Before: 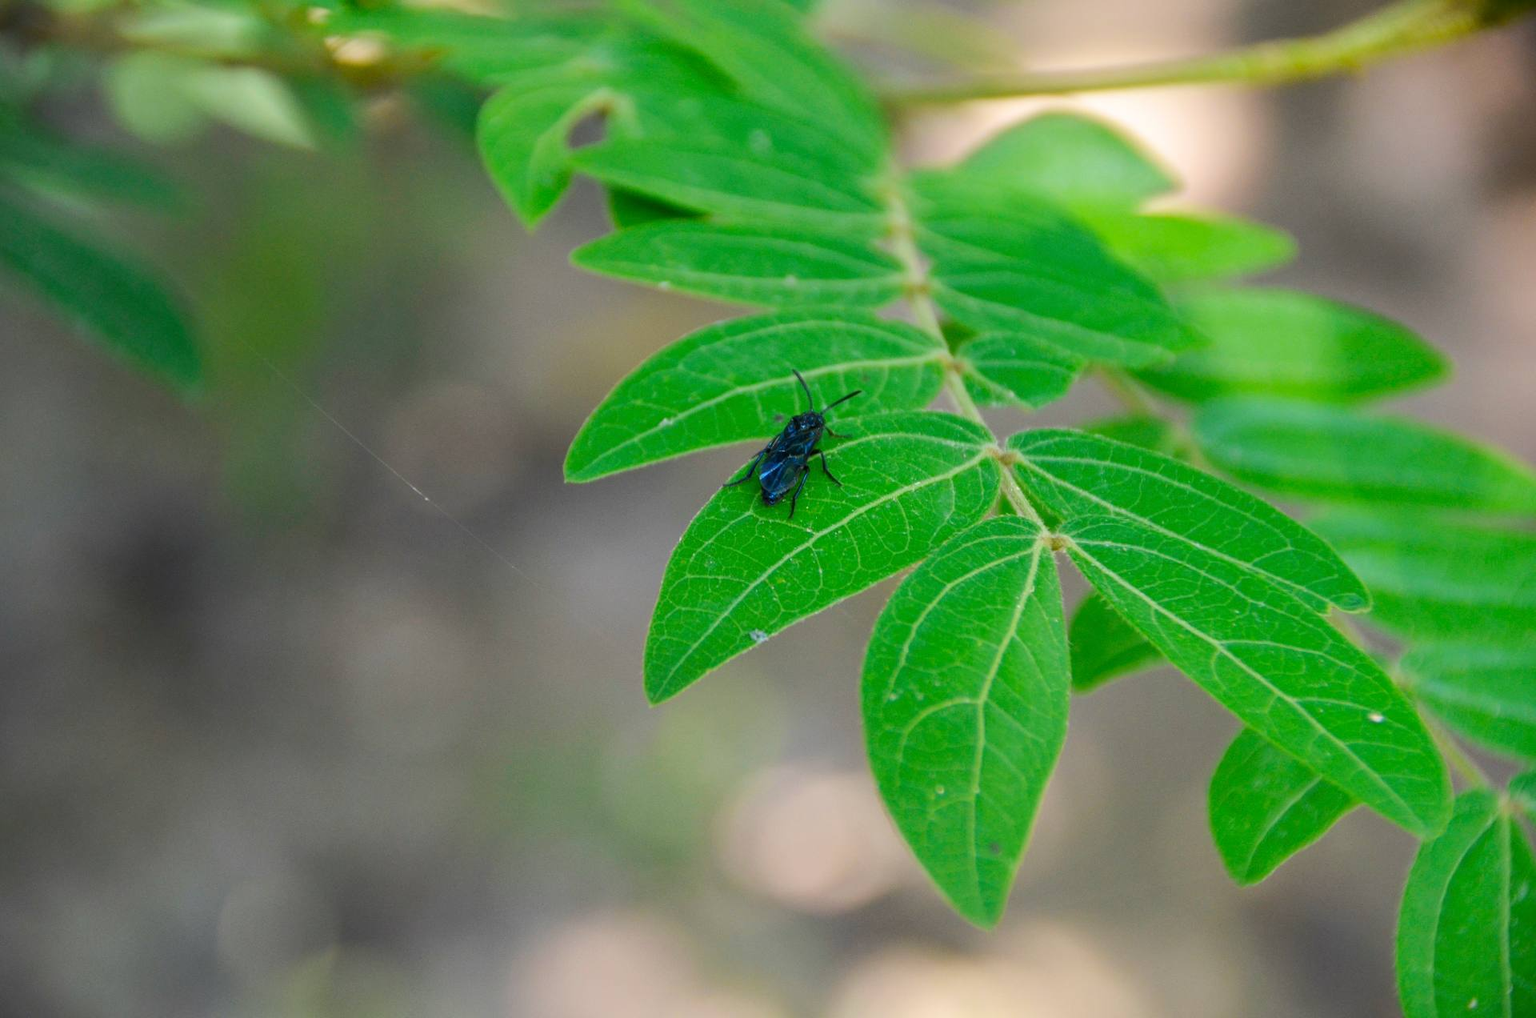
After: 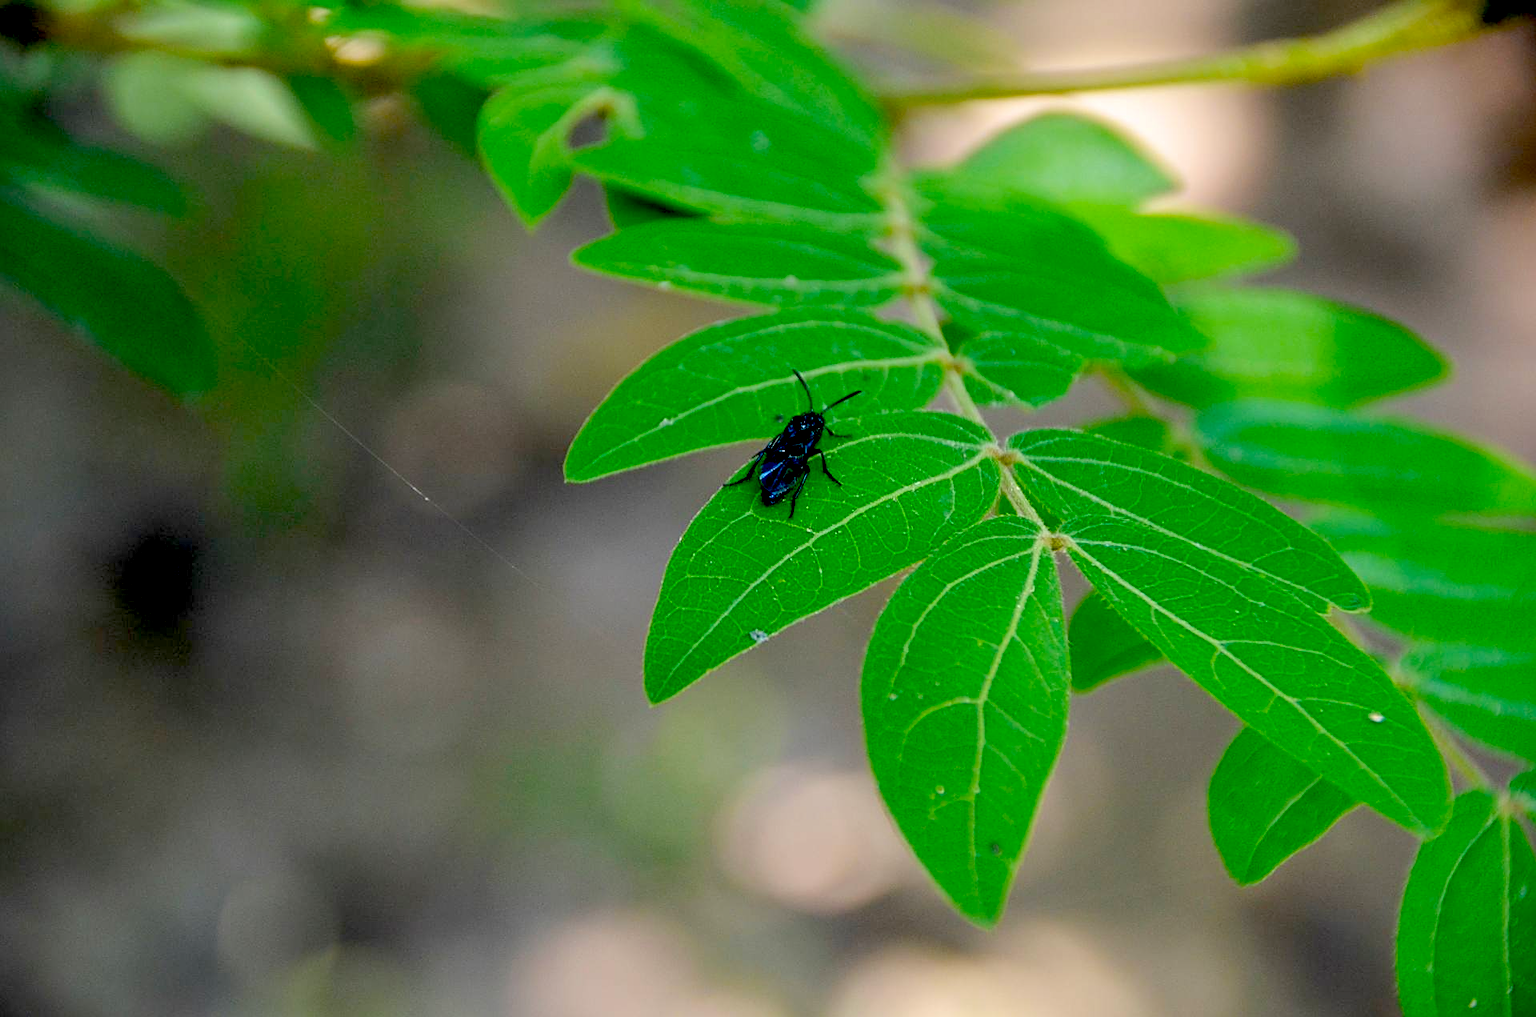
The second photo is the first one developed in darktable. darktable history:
sharpen: on, module defaults
exposure: black level correction 0.047, exposure 0.013 EV, compensate exposure bias true, compensate highlight preservation false
